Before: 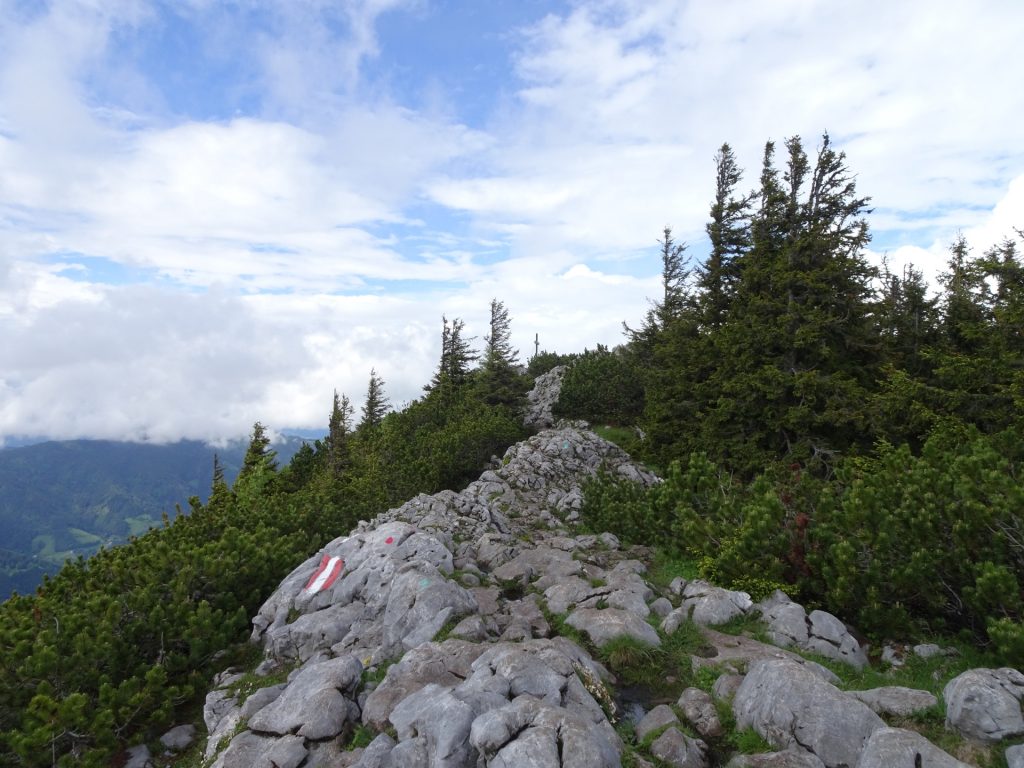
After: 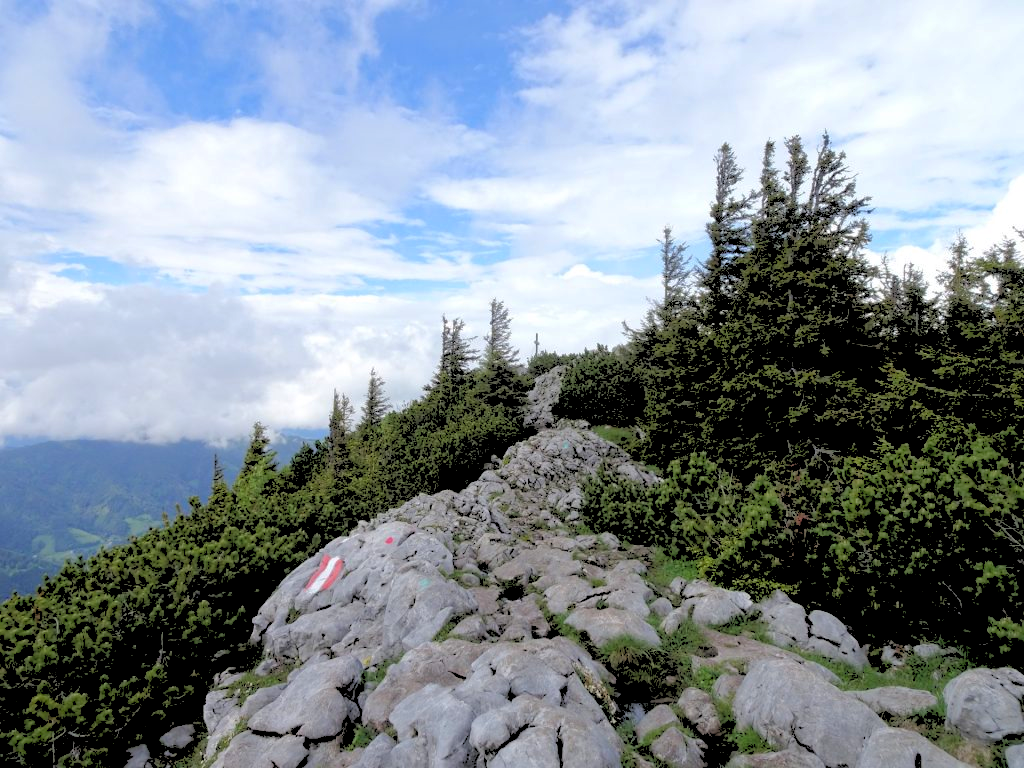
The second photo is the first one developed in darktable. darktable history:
rgb levels: levels [[0.027, 0.429, 0.996], [0, 0.5, 1], [0, 0.5, 1]]
shadows and highlights: on, module defaults
